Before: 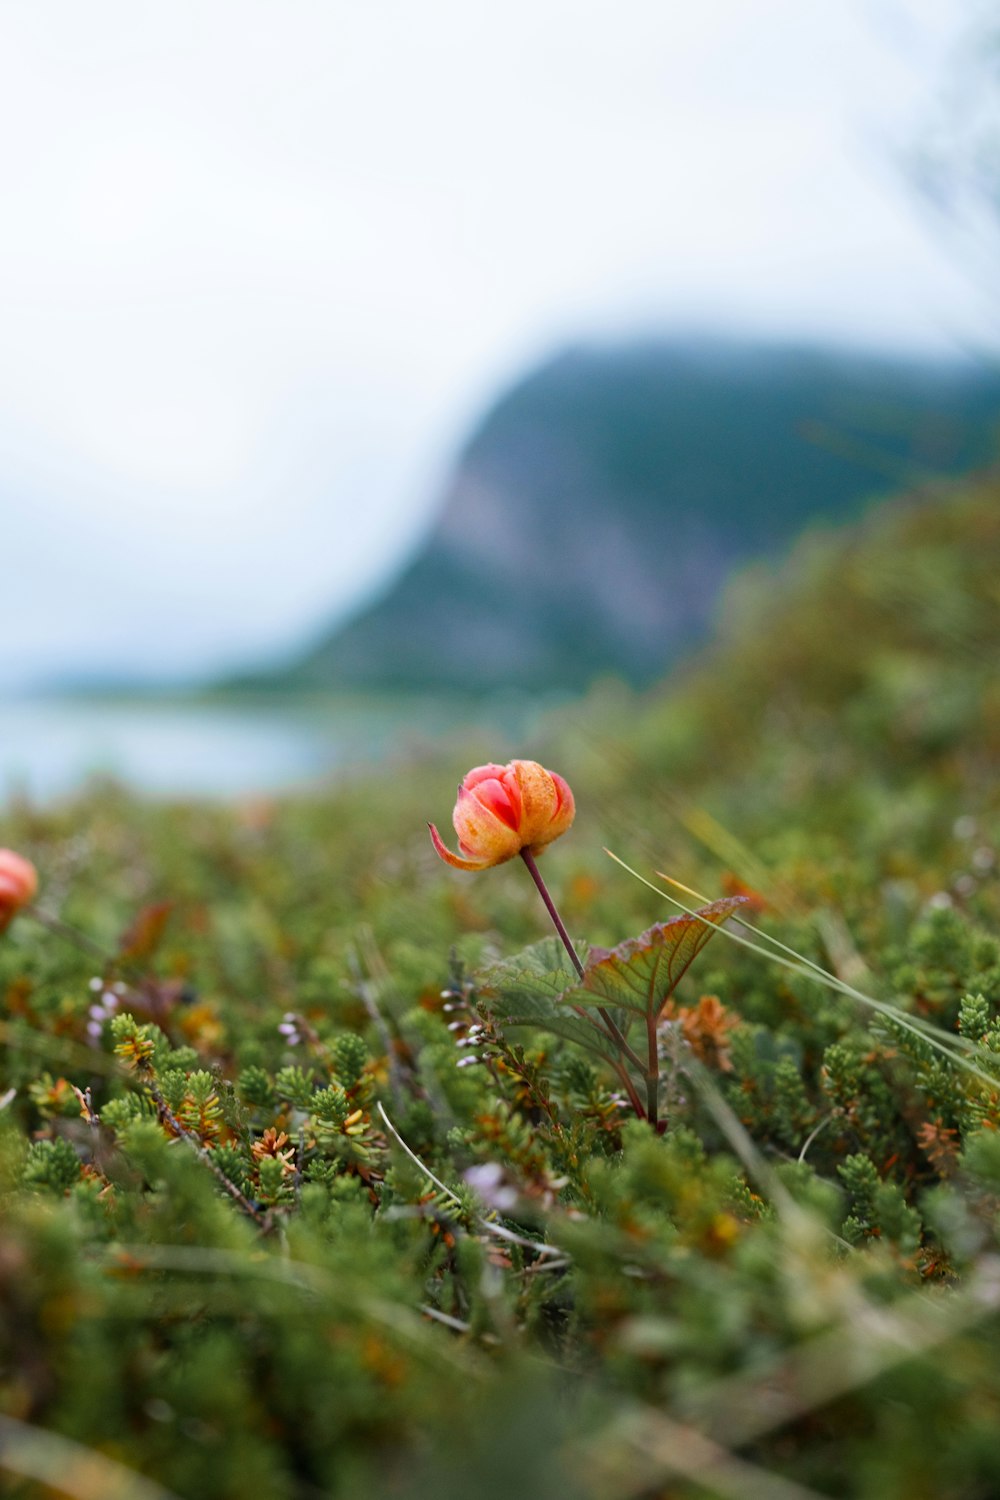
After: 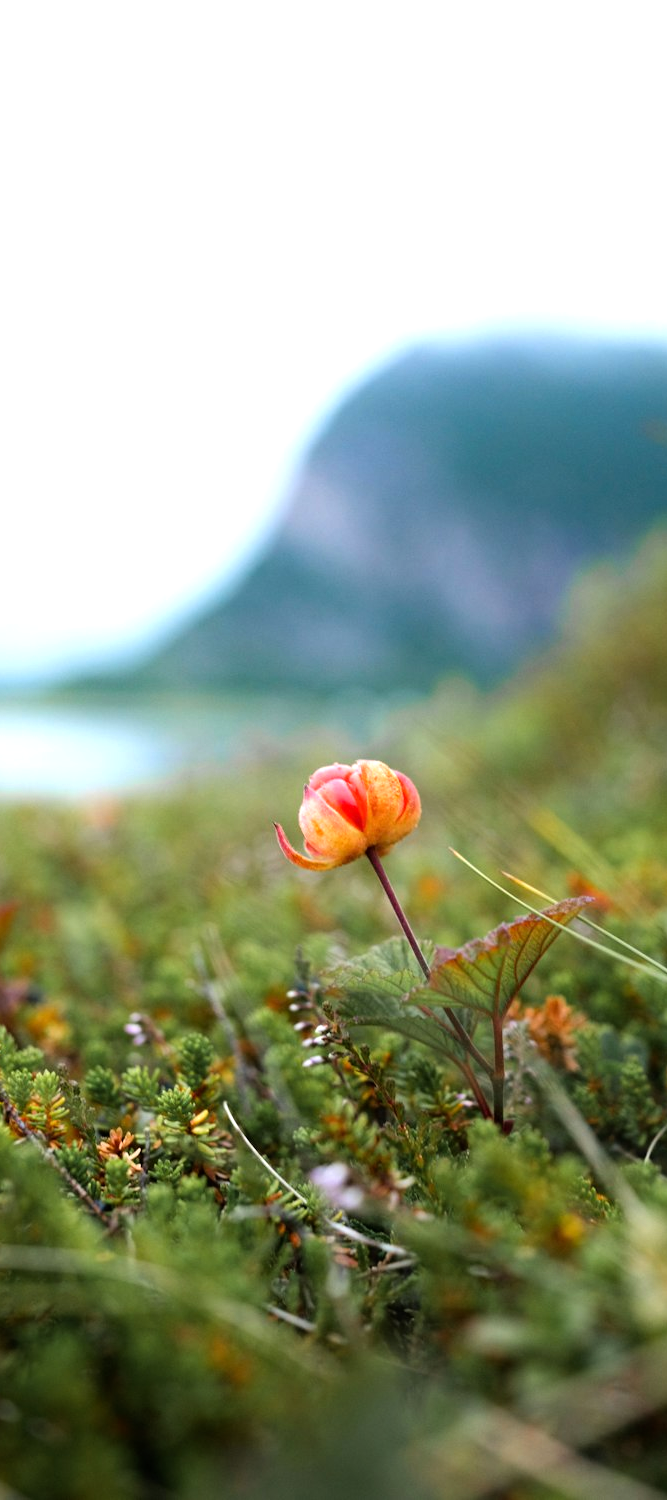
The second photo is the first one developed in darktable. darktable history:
crop: left 15.419%, right 17.791%
tone equalizer: -8 EV -0.739 EV, -7 EV -0.72 EV, -6 EV -0.616 EV, -5 EV -0.419 EV, -3 EV 0.367 EV, -2 EV 0.6 EV, -1 EV 0.699 EV, +0 EV 0.727 EV, mask exposure compensation -0.503 EV
